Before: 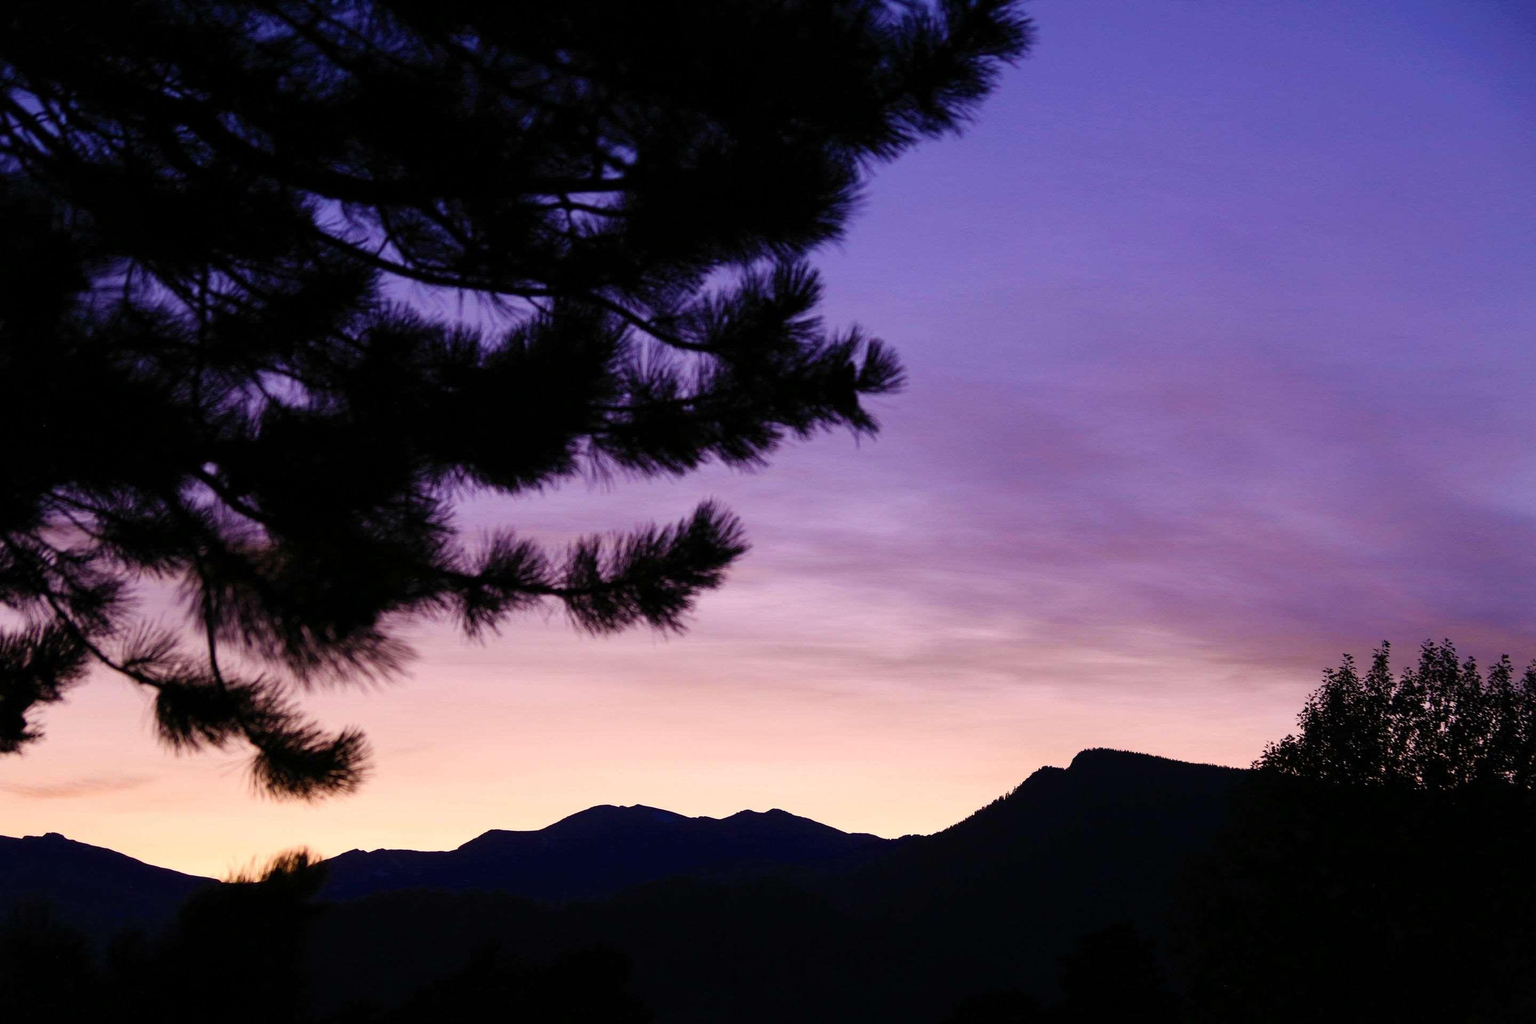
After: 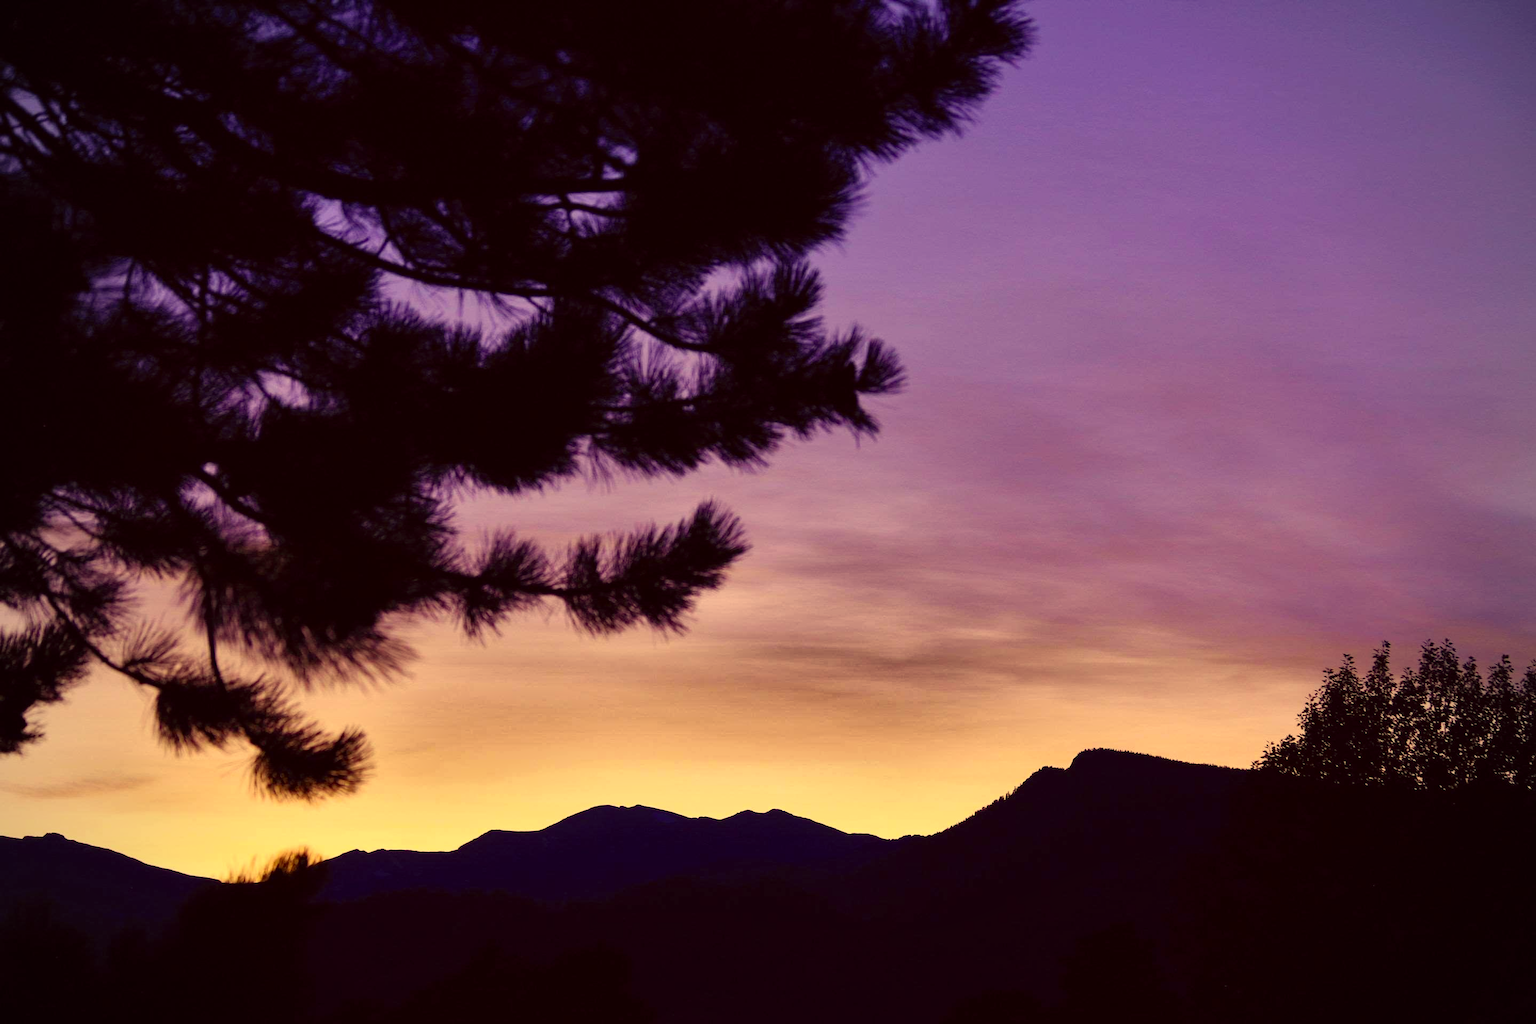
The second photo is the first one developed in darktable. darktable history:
color correction: highlights a* -0.482, highlights b* 40, shadows a* 9.8, shadows b* -0.161
shadows and highlights: shadows 24.5, highlights -78.15, soften with gaussian
vignetting: fall-off radius 60.92%
